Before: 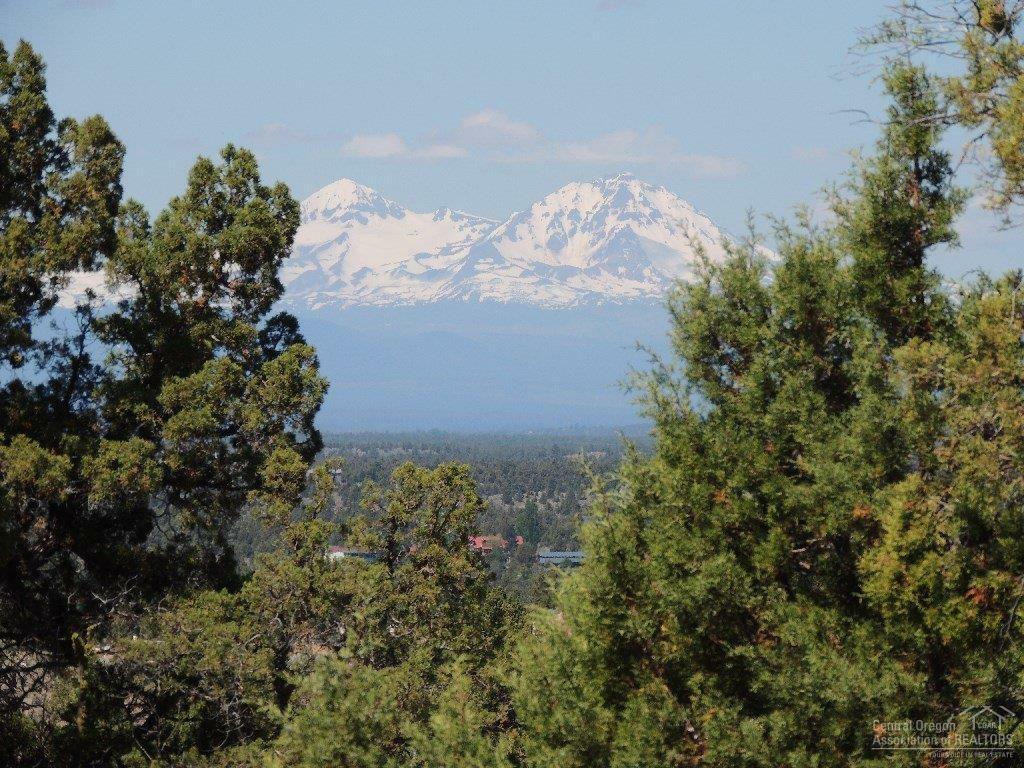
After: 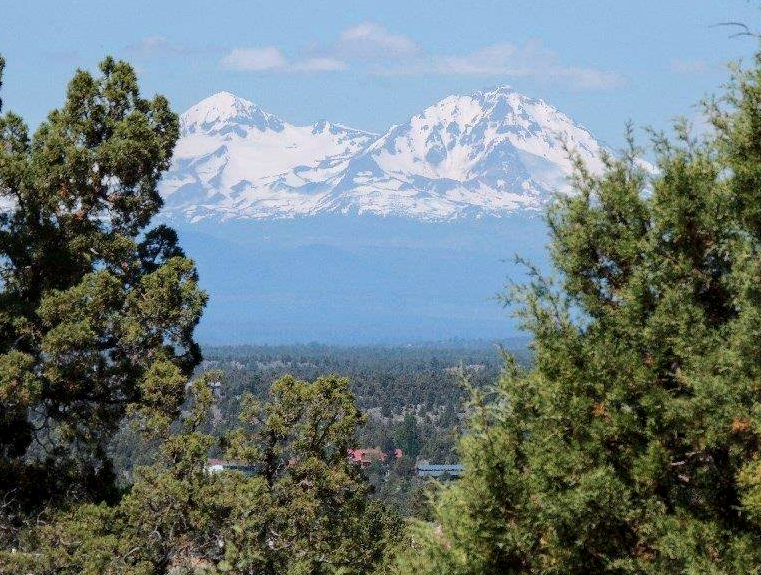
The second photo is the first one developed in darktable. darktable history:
crop and rotate: left 11.878%, top 11.354%, right 13.737%, bottom 13.739%
haze removal: adaptive false
contrast brightness saturation: contrast 0.097, brightness 0.011, saturation 0.024
color correction: highlights a* -0.732, highlights b* -8.81
local contrast: on, module defaults
